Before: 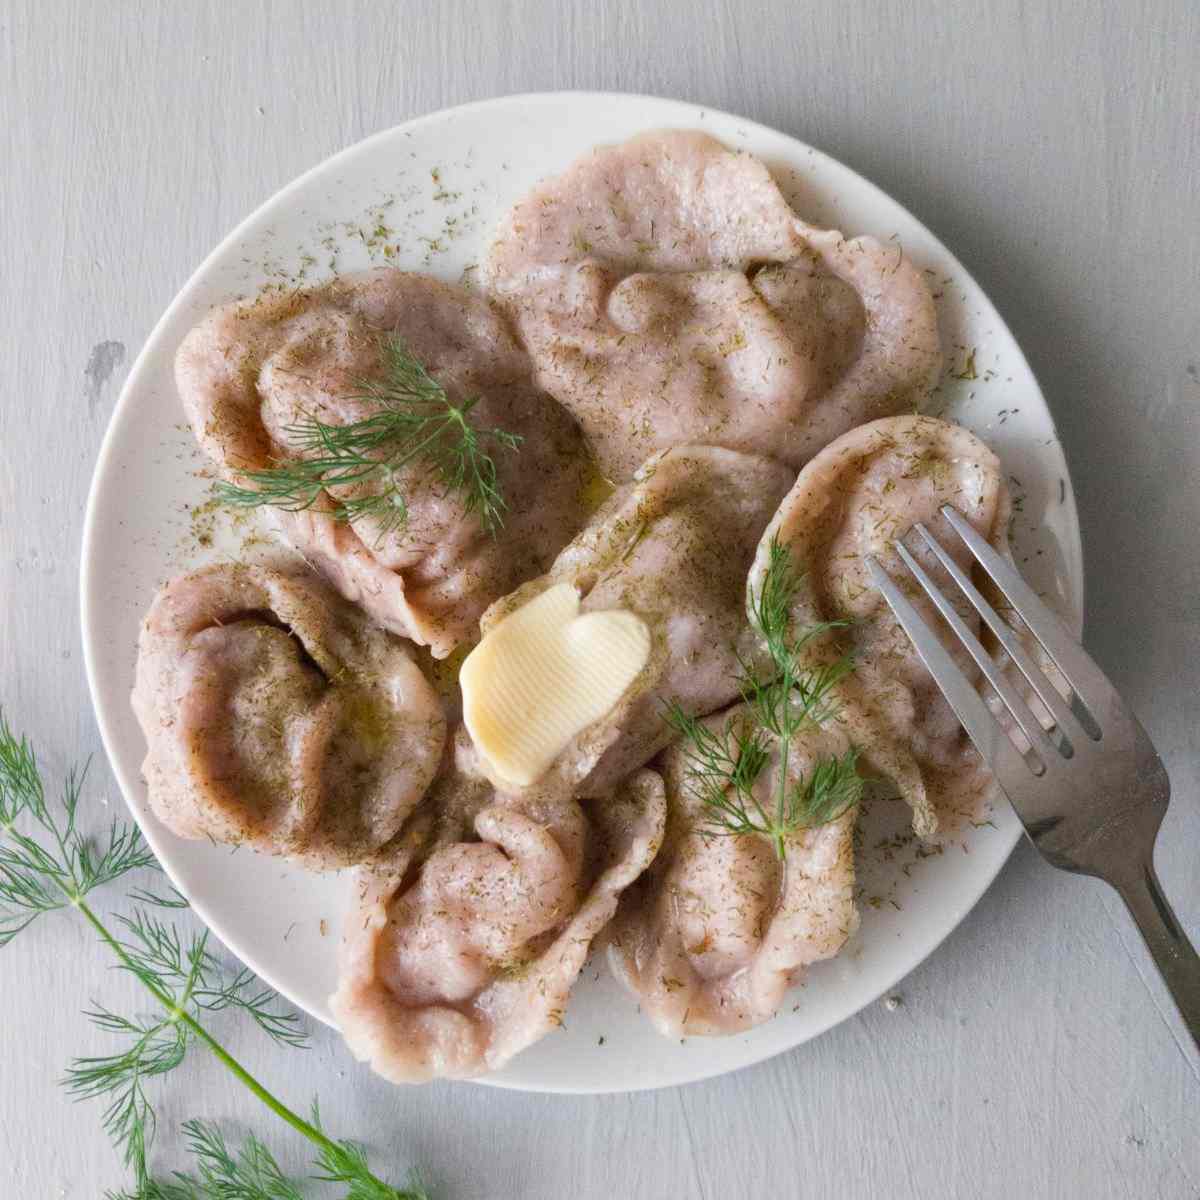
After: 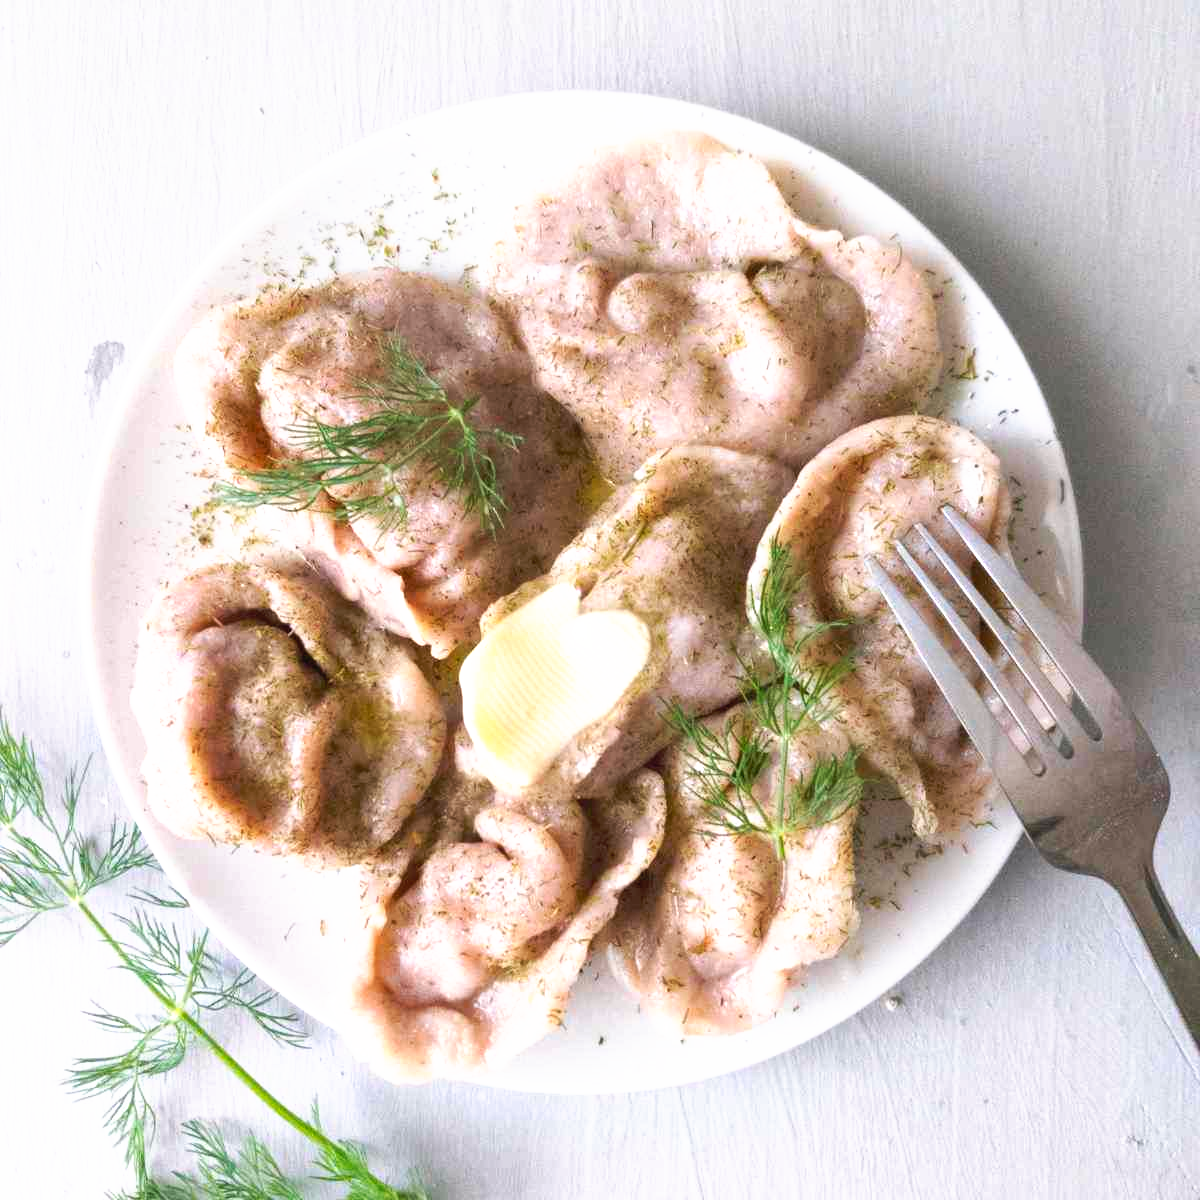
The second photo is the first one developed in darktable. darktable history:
tone curve: curves: ch0 [(0, 0) (0.003, 0.032) (0.011, 0.036) (0.025, 0.049) (0.044, 0.075) (0.069, 0.112) (0.1, 0.151) (0.136, 0.197) (0.177, 0.241) (0.224, 0.295) (0.277, 0.355) (0.335, 0.429) (0.399, 0.512) (0.468, 0.607) (0.543, 0.702) (0.623, 0.796) (0.709, 0.903) (0.801, 0.987) (0.898, 0.997) (1, 1)], preserve colors none
white balance: red 1.009, blue 1.027
